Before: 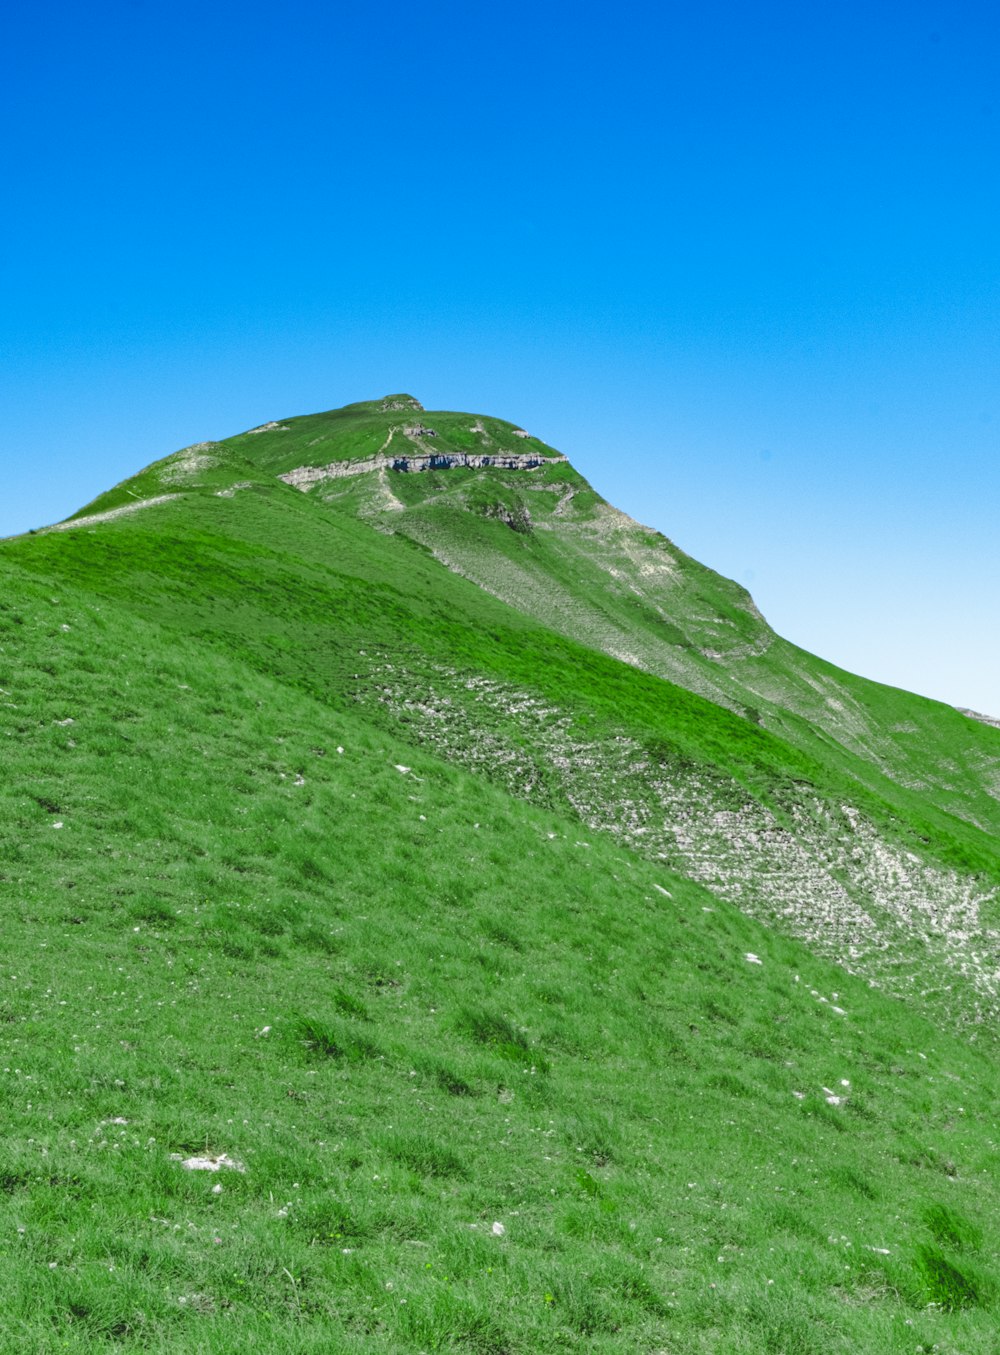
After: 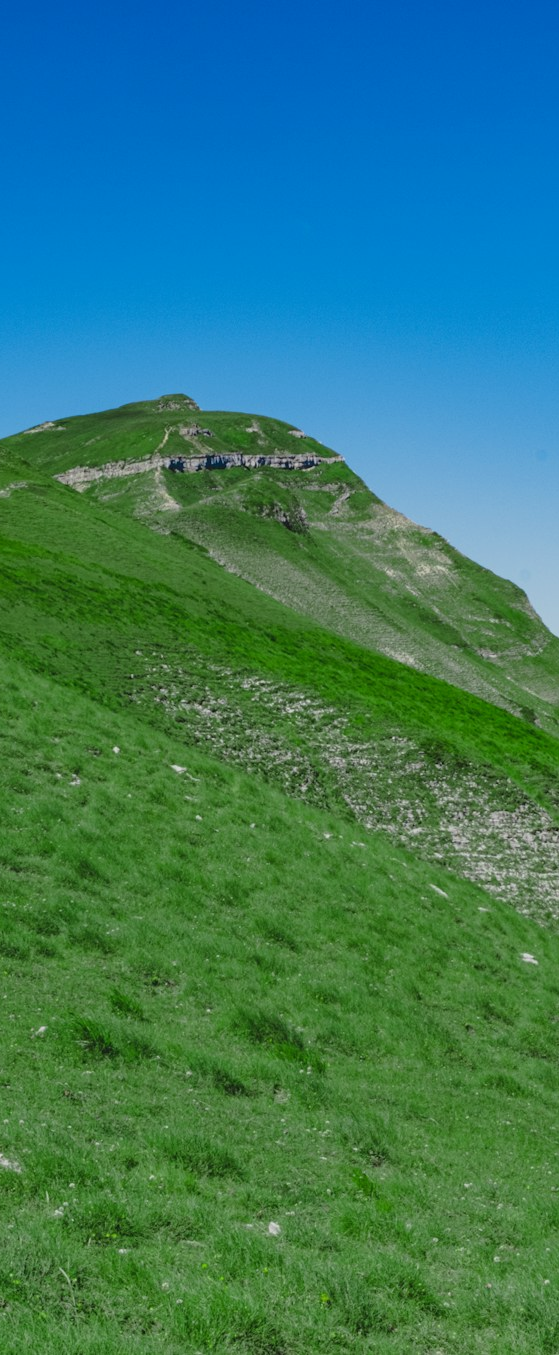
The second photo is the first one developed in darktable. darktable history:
crop and rotate: left 22.412%, right 21.607%
exposure: exposure -0.556 EV, compensate exposure bias true, compensate highlight preservation false
